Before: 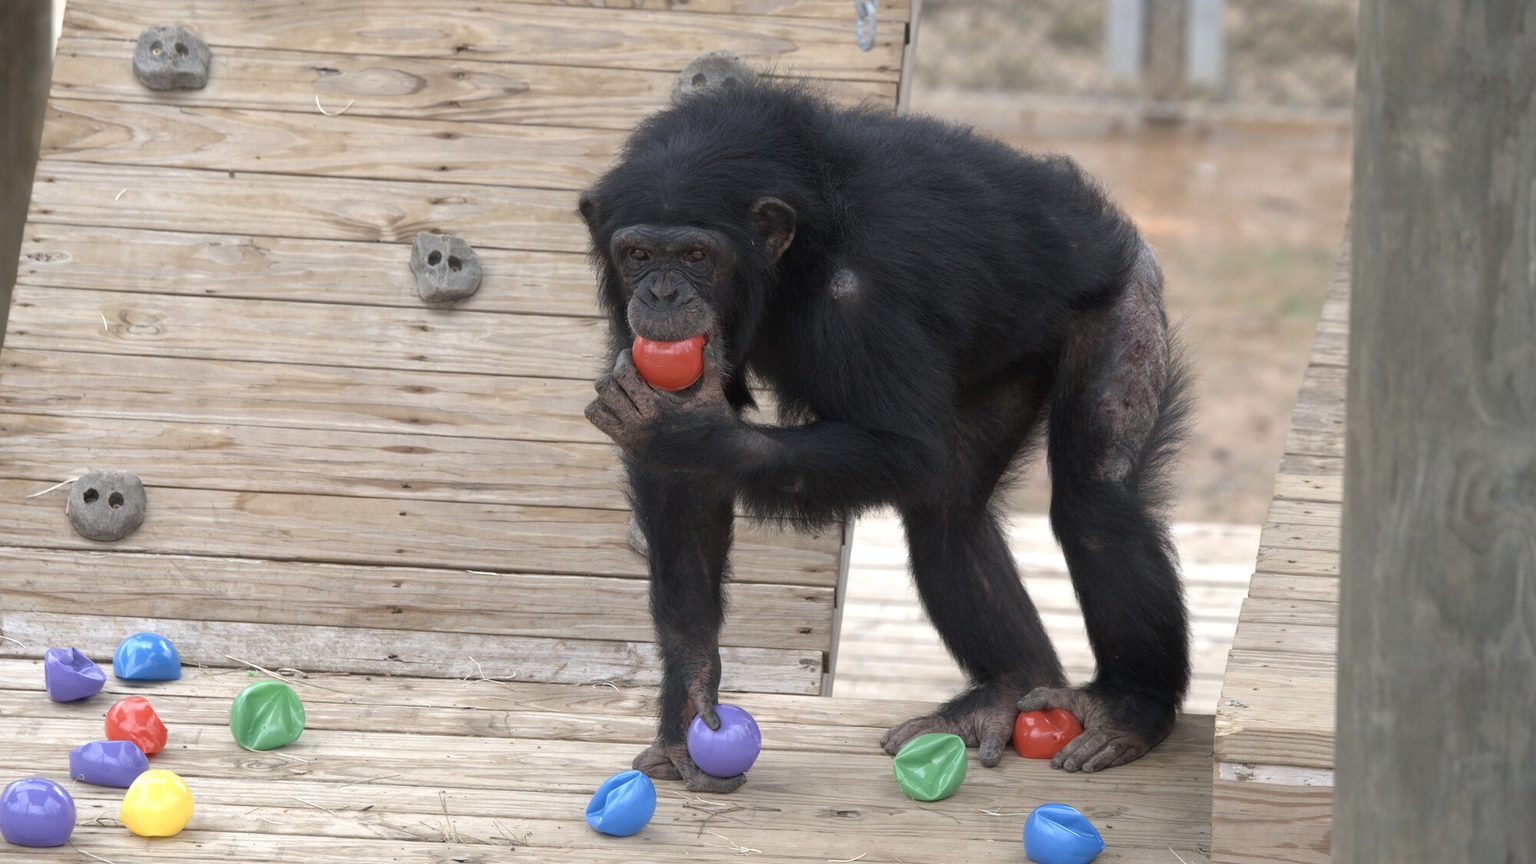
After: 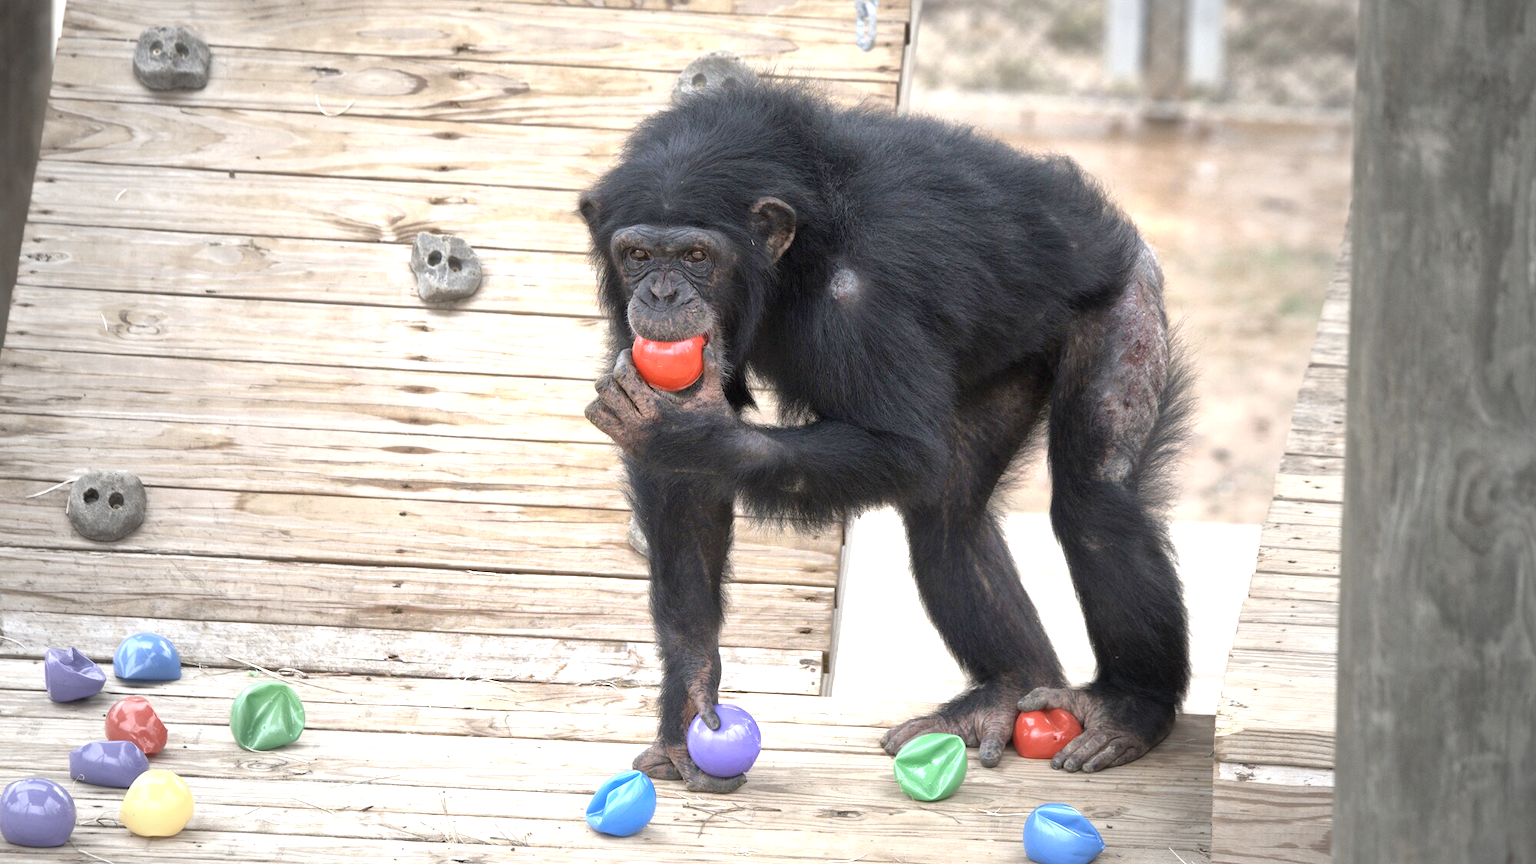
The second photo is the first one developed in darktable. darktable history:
exposure: black level correction 0, exposure 1.199 EV, compensate highlight preservation false
local contrast: mode bilateral grid, contrast 20, coarseness 50, detail 149%, midtone range 0.2
vignetting: fall-off start 34.01%, fall-off radius 64.35%, width/height ratio 0.959
color balance rgb: linear chroma grading › global chroma 15.541%, perceptual saturation grading › global saturation 0.183%
